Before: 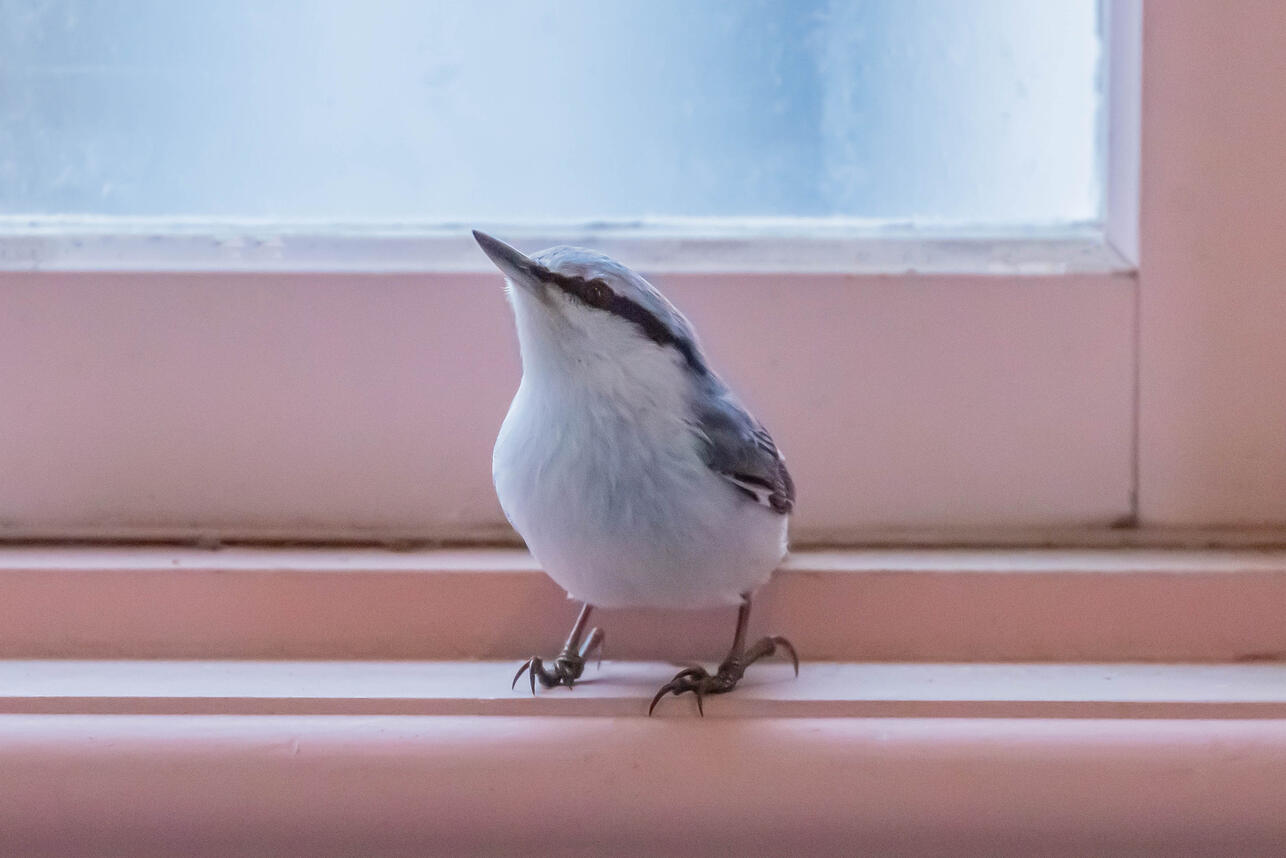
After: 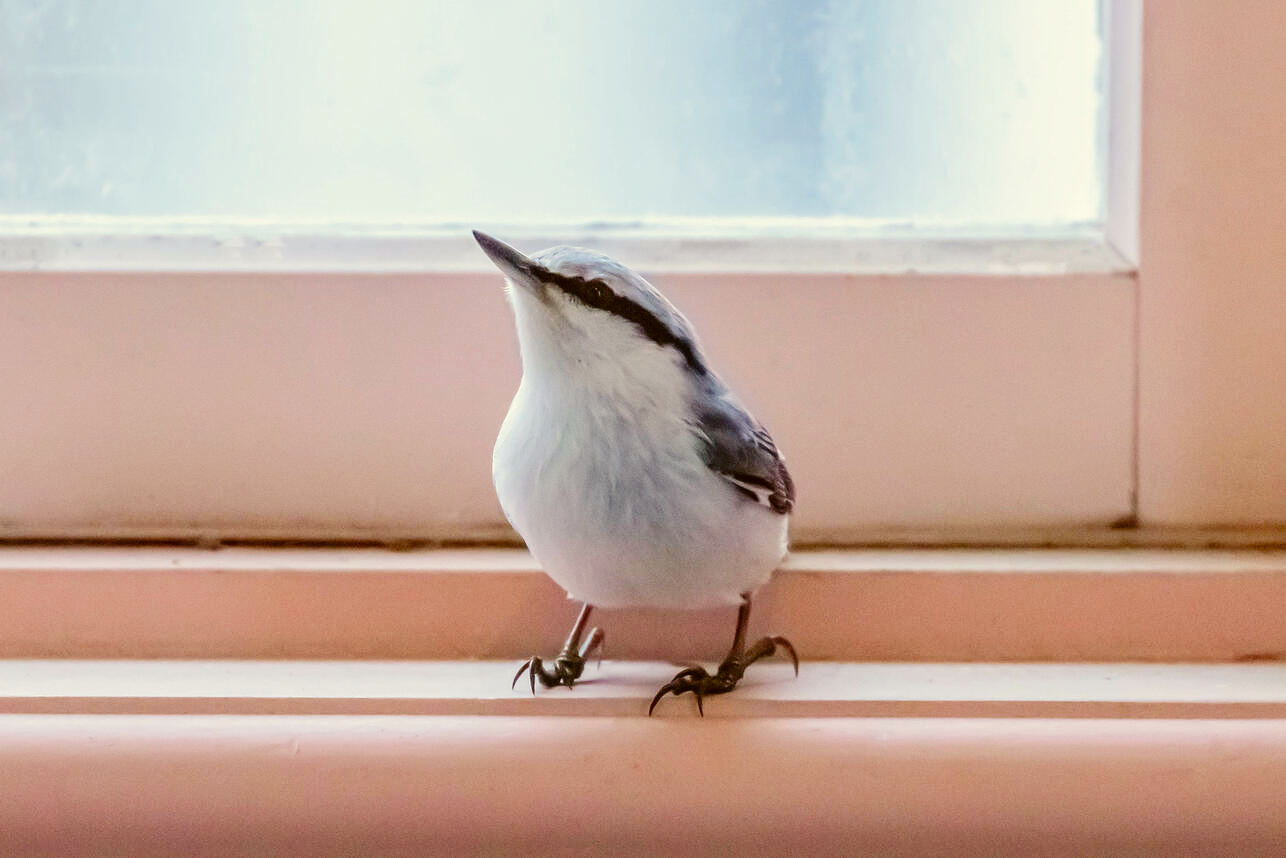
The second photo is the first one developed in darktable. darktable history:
color correction: highlights a* -1.39, highlights b* 10.54, shadows a* 0.522, shadows b* 19.24
tone curve: curves: ch0 [(0, 0) (0.003, 0.003) (0.011, 0.005) (0.025, 0.008) (0.044, 0.012) (0.069, 0.02) (0.1, 0.031) (0.136, 0.047) (0.177, 0.088) (0.224, 0.141) (0.277, 0.222) (0.335, 0.32) (0.399, 0.425) (0.468, 0.524) (0.543, 0.623) (0.623, 0.716) (0.709, 0.796) (0.801, 0.88) (0.898, 0.959) (1, 1)], preserve colors none
